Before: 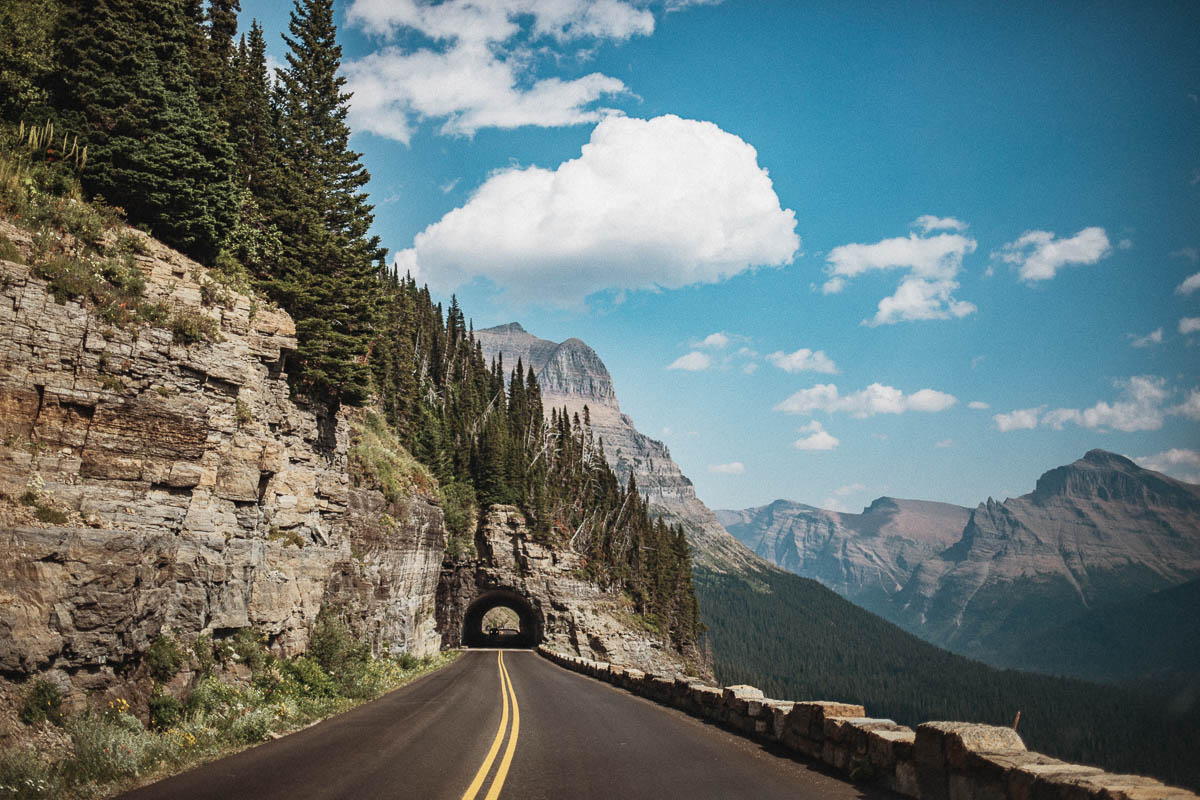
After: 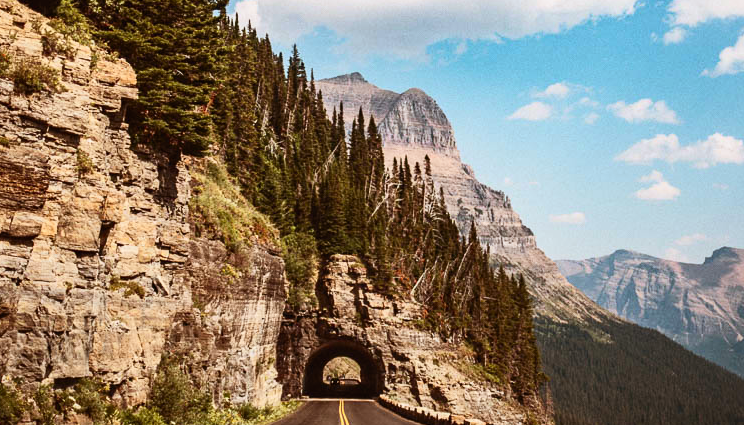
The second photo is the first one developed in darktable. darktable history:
white balance: emerald 1
crop: left 13.312%, top 31.28%, right 24.627%, bottom 15.582%
rgb levels: mode RGB, independent channels, levels [[0, 0.5, 1], [0, 0.521, 1], [0, 0.536, 1]]
contrast brightness saturation: contrast 0.23, brightness 0.1, saturation 0.29
